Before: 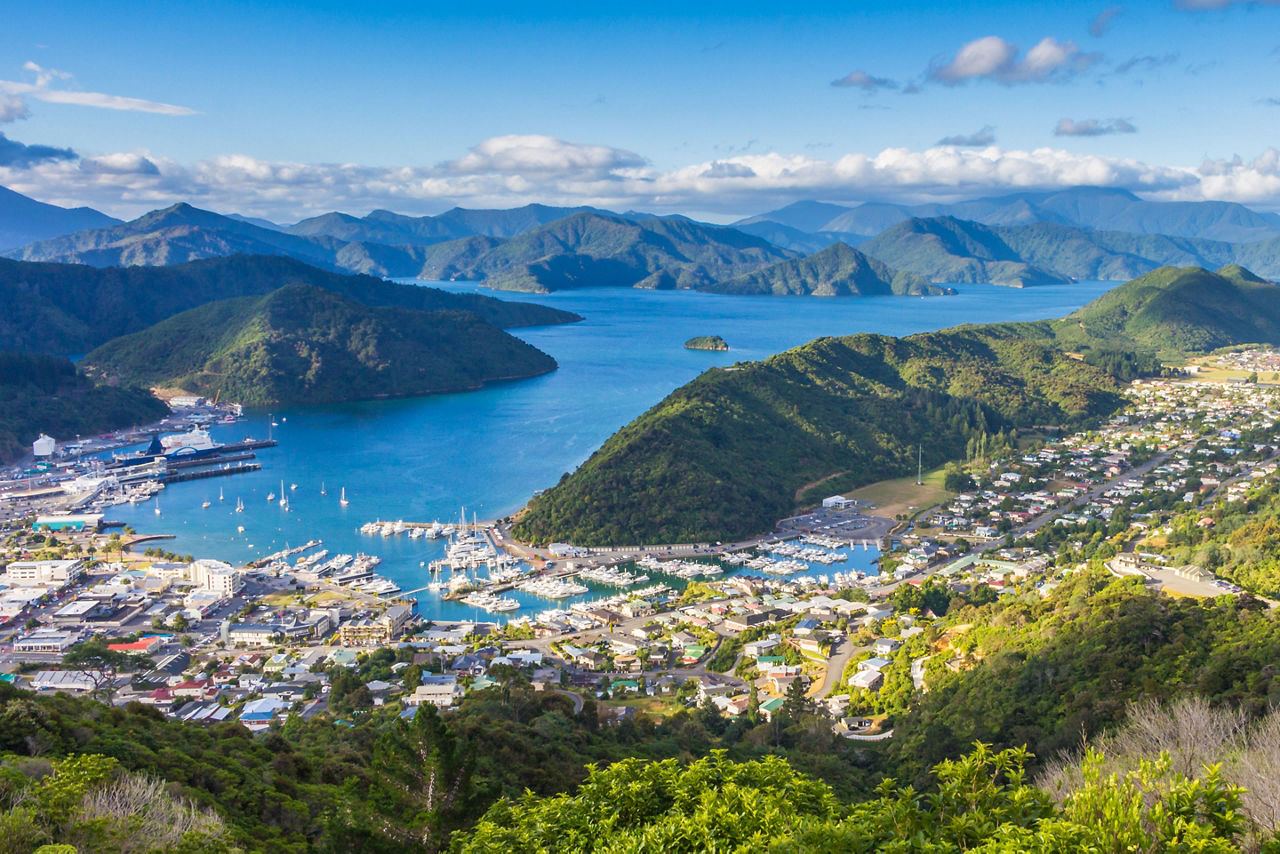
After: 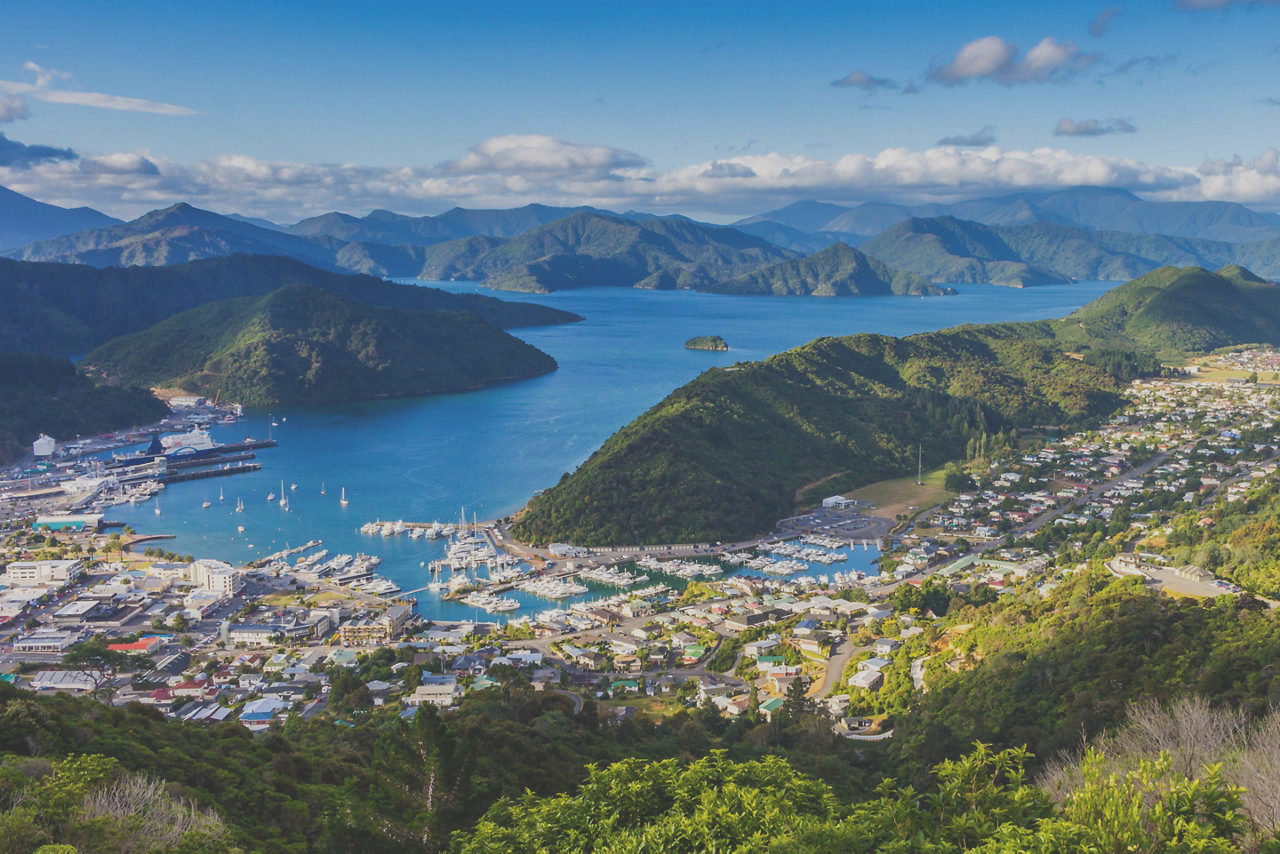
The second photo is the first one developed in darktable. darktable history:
exposure: black level correction -0.036, exposure -0.498 EV, compensate highlight preservation false
